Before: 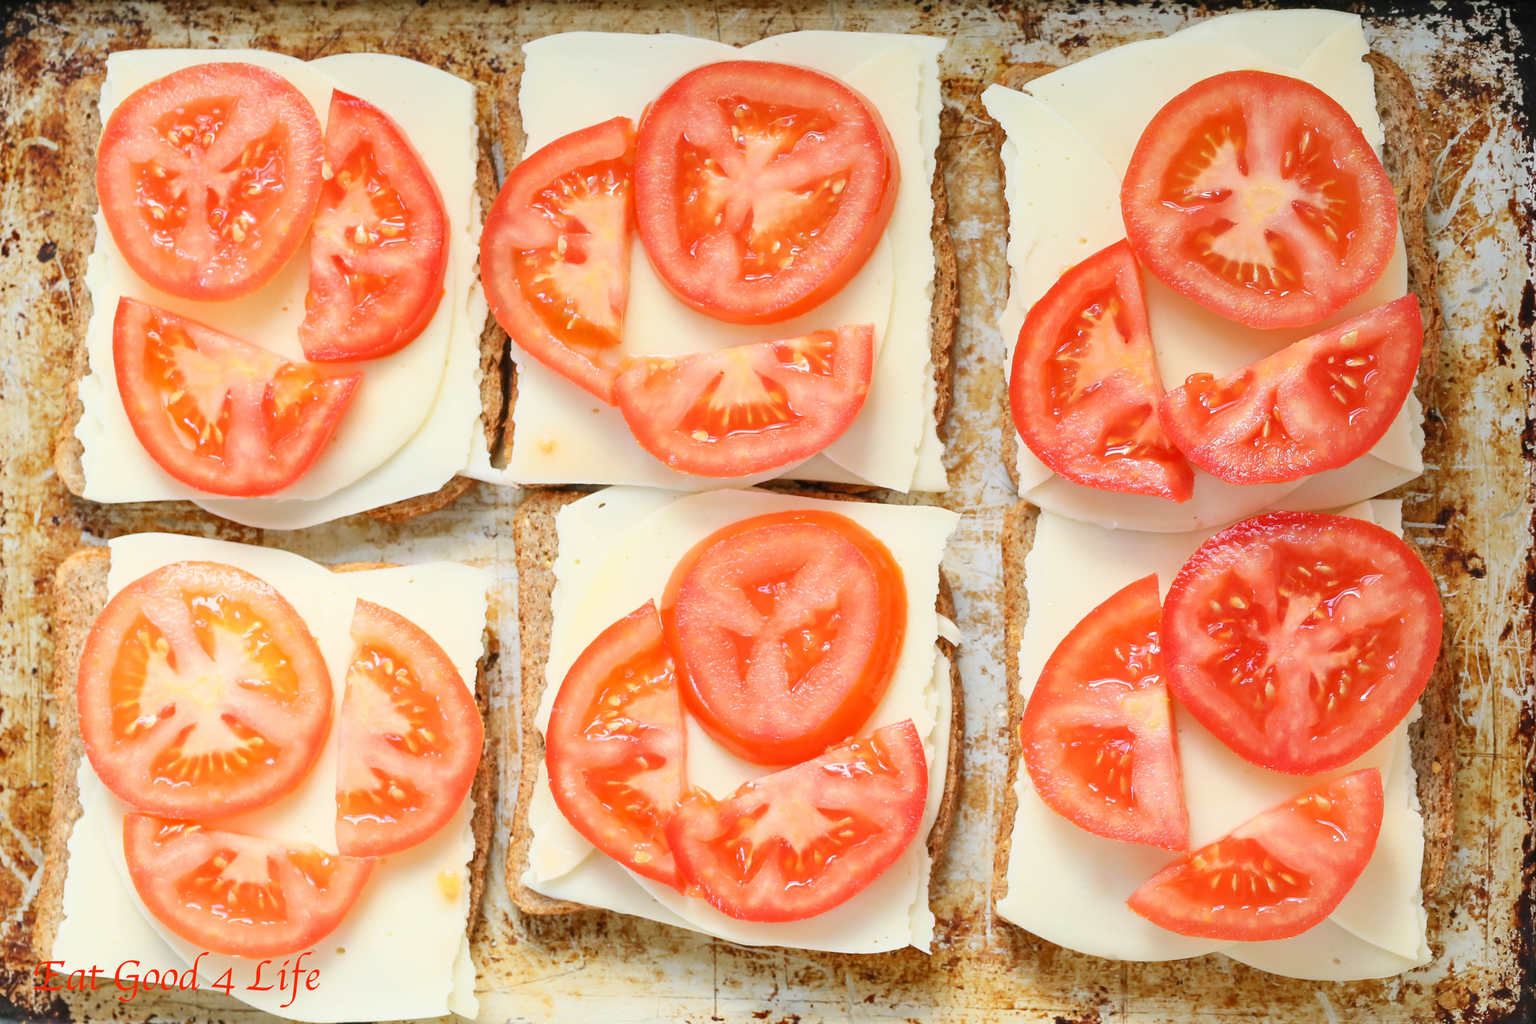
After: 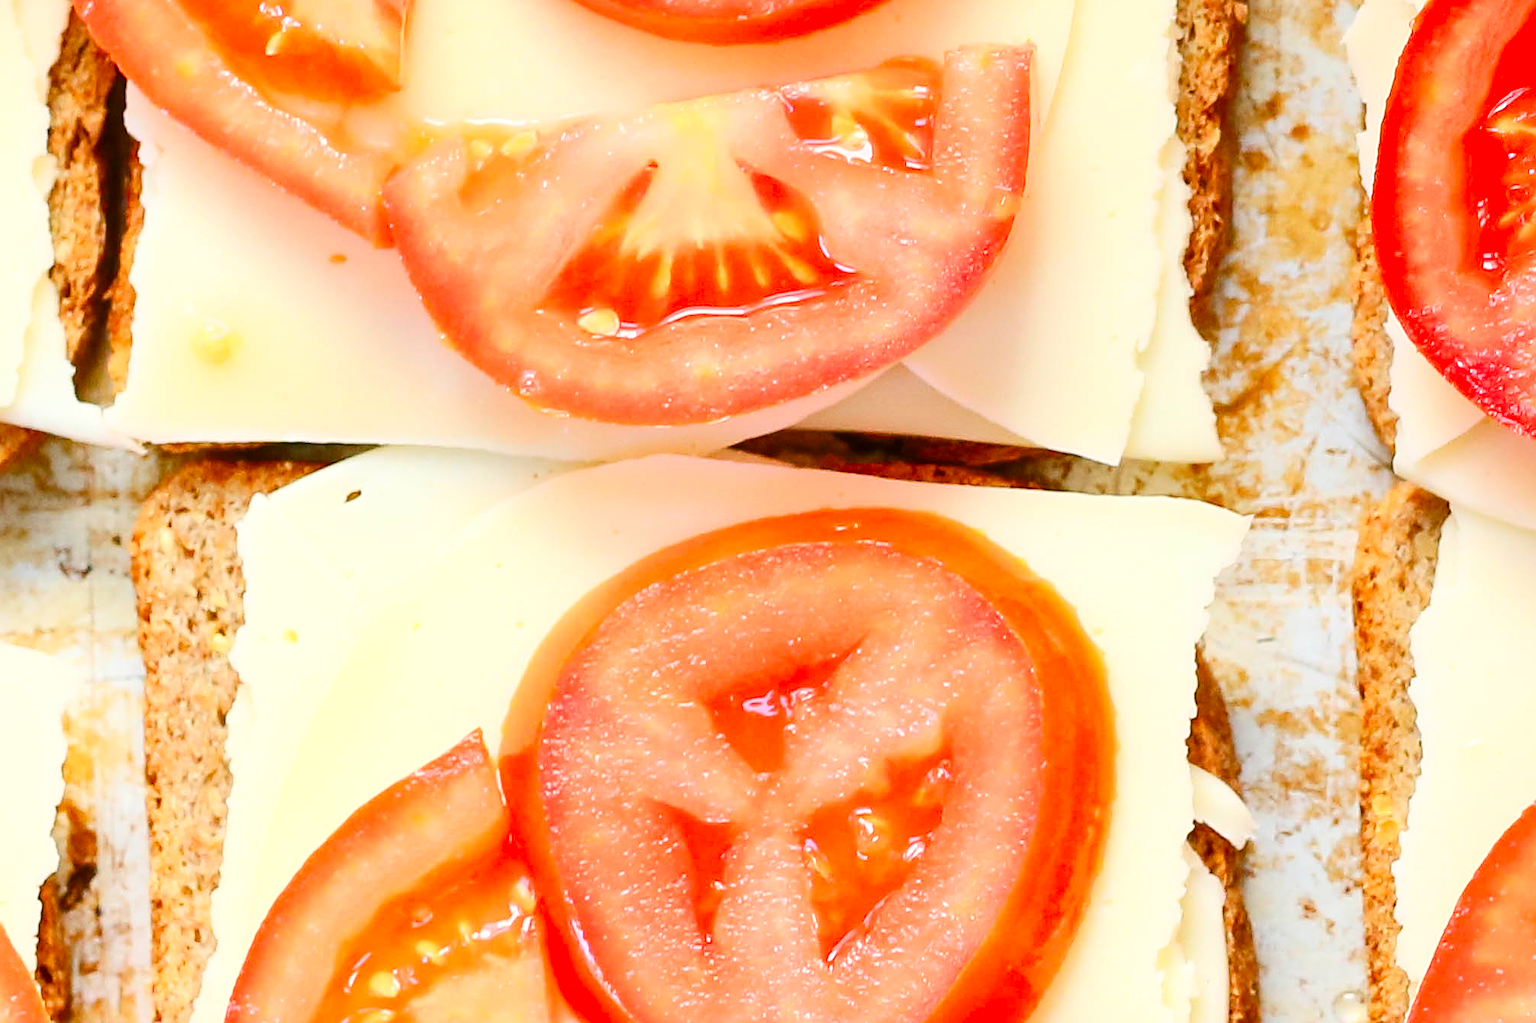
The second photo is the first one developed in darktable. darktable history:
contrast brightness saturation: contrast 0.16, saturation 0.32
color balance rgb: linear chroma grading › shadows 32%, linear chroma grading › global chroma -2%, linear chroma grading › mid-tones 4%, perceptual saturation grading › global saturation -2%, perceptual saturation grading › highlights -8%, perceptual saturation grading › mid-tones 8%, perceptual saturation grading › shadows 4%, perceptual brilliance grading › highlights 8%, perceptual brilliance grading › mid-tones 4%, perceptual brilliance grading › shadows 2%, global vibrance 16%, saturation formula JzAzBz (2021)
crop: left 30%, top 30%, right 30%, bottom 30%
exposure: compensate highlight preservation false
sharpen: on, module defaults
